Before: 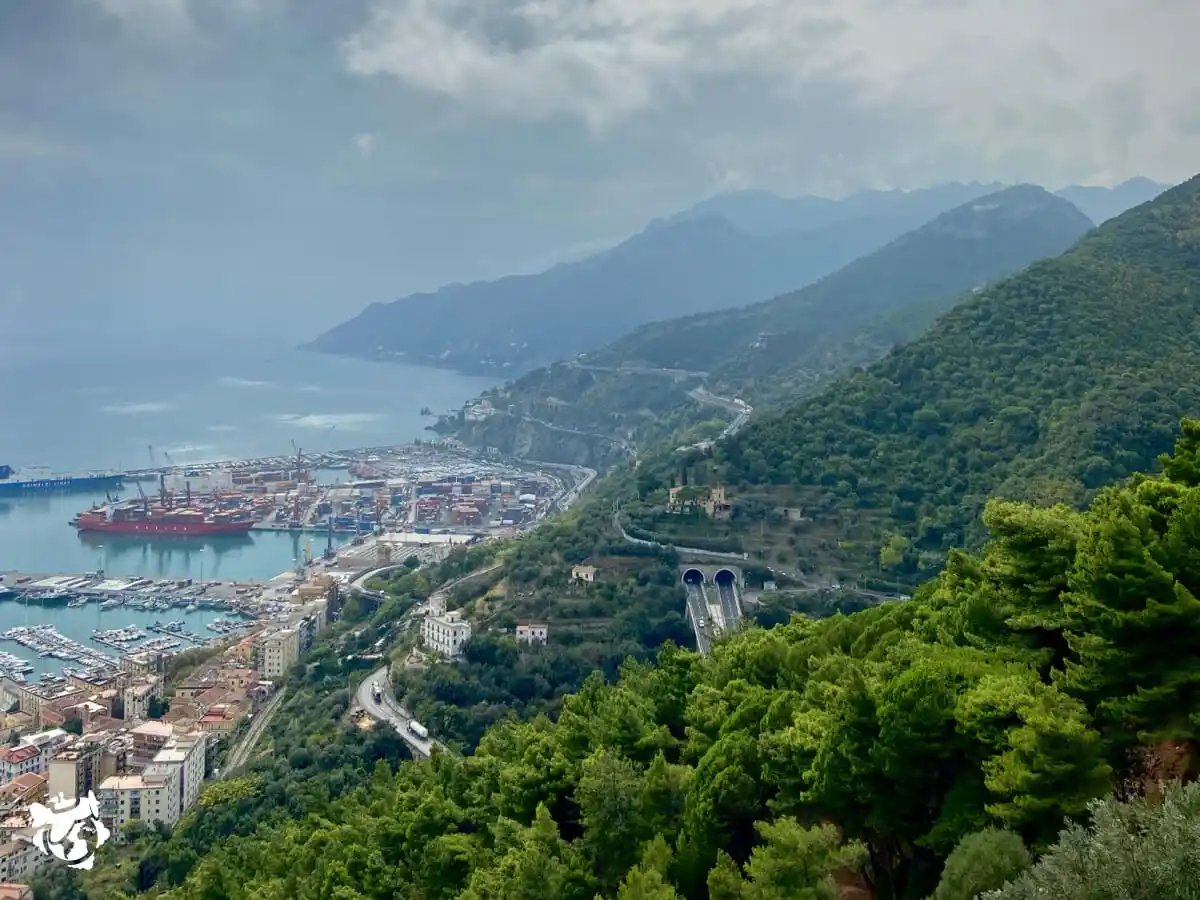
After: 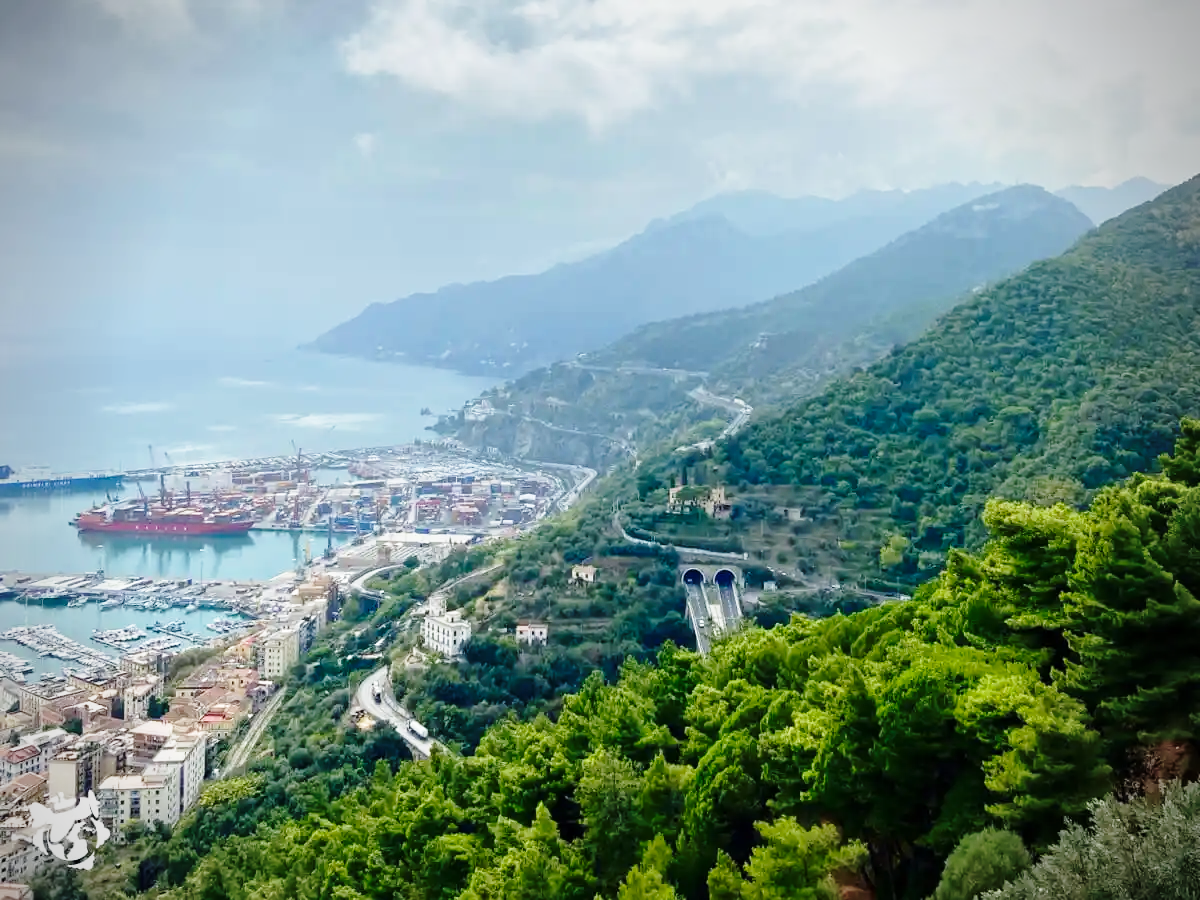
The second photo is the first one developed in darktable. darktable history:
base curve: curves: ch0 [(0, 0) (0.028, 0.03) (0.121, 0.232) (0.46, 0.748) (0.859, 0.968) (1, 1)], preserve colors none
vignetting: on, module defaults
